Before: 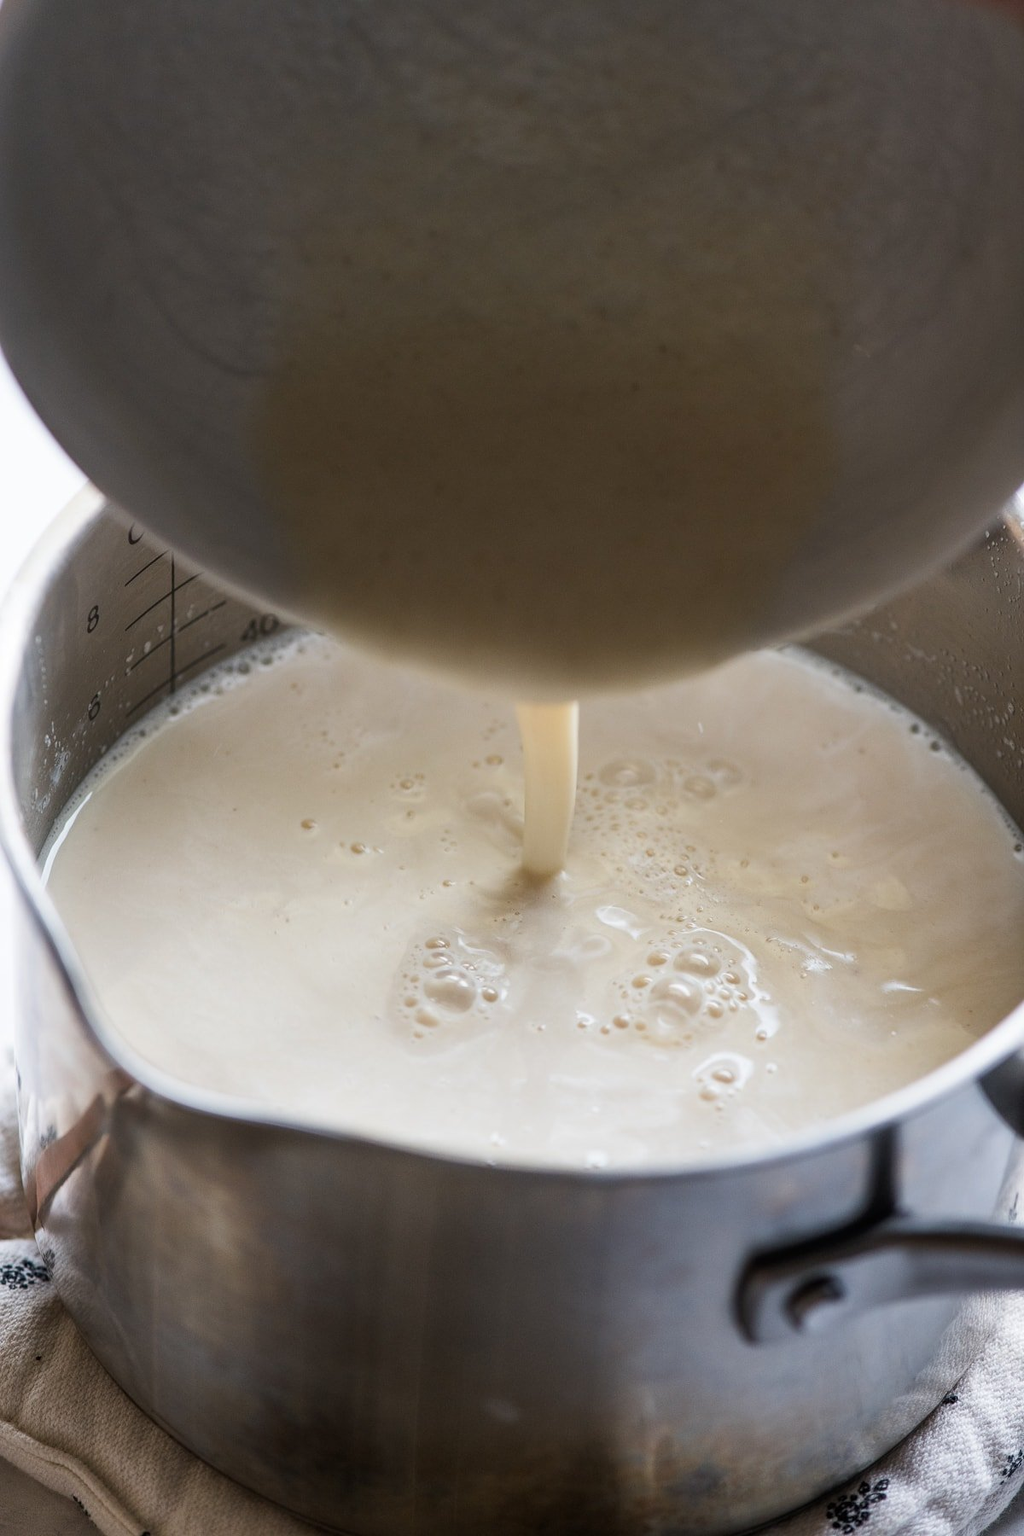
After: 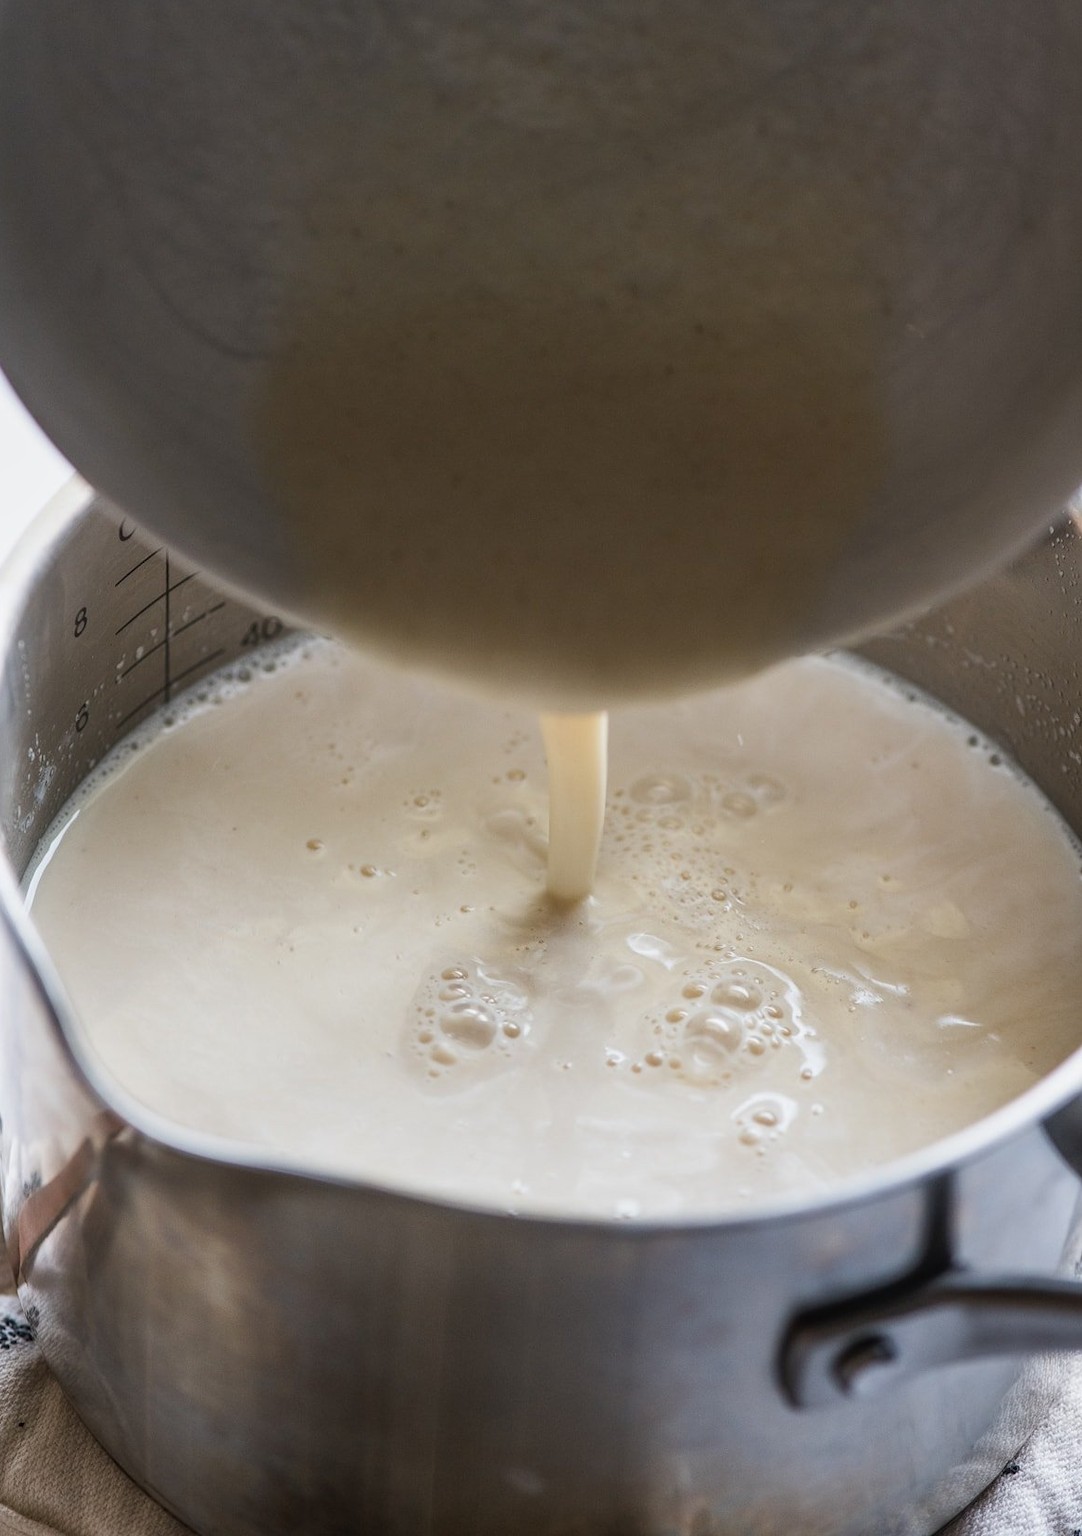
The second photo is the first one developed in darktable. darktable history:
local contrast: detail 109%
crop: left 1.909%, top 3.026%, right 0.738%, bottom 4.853%
